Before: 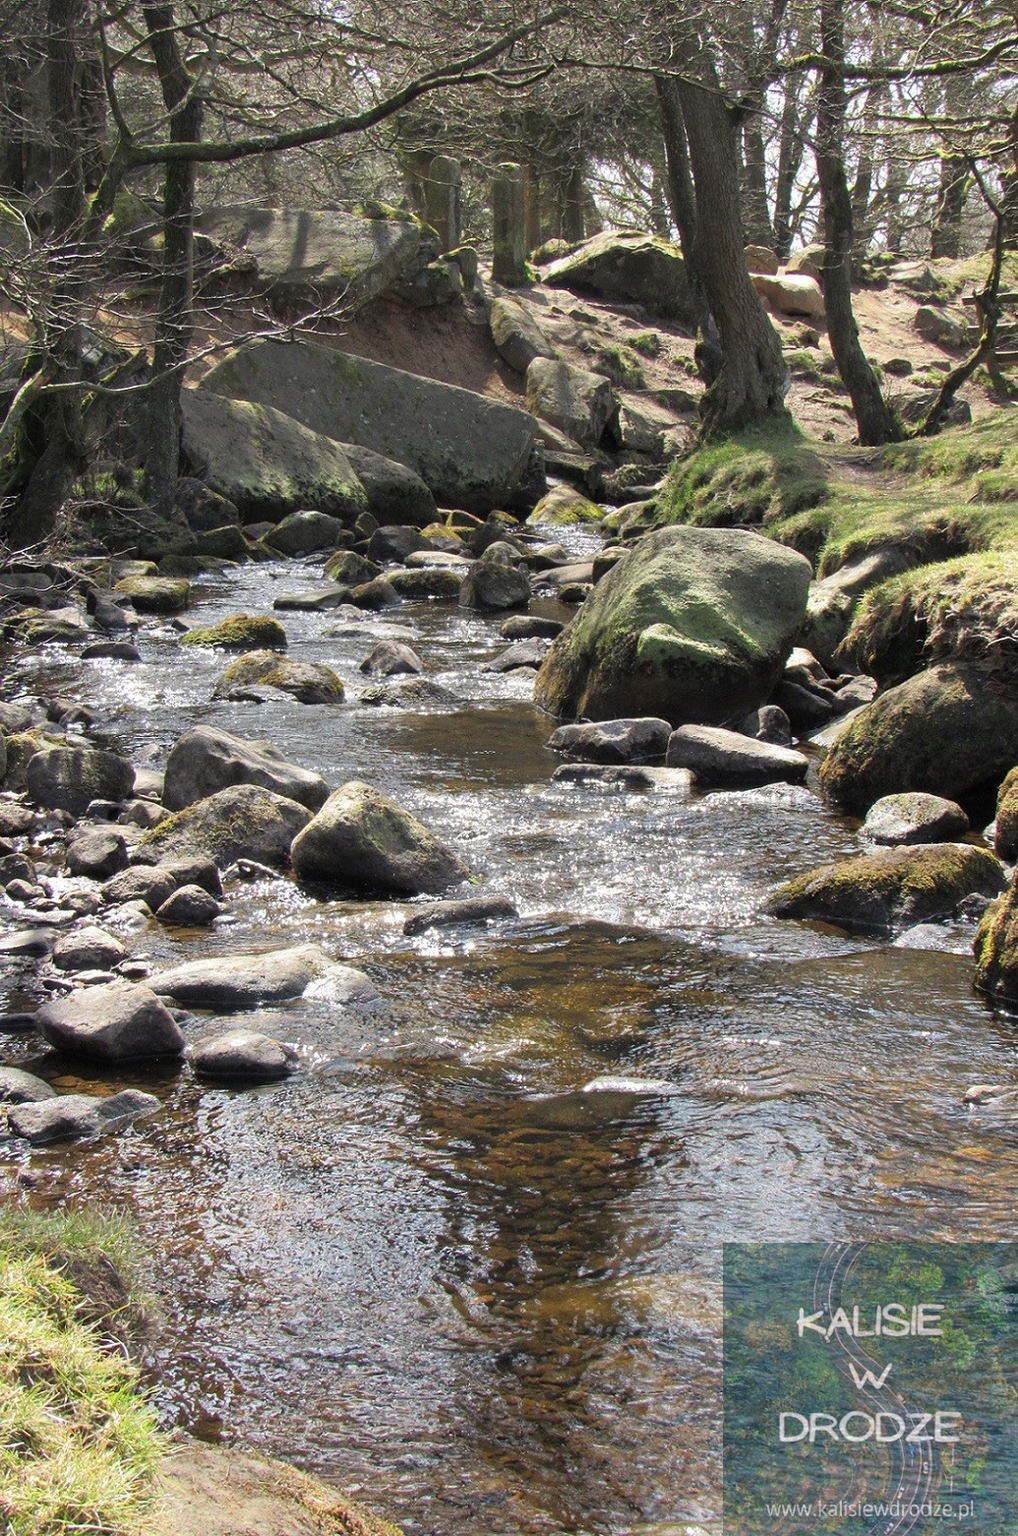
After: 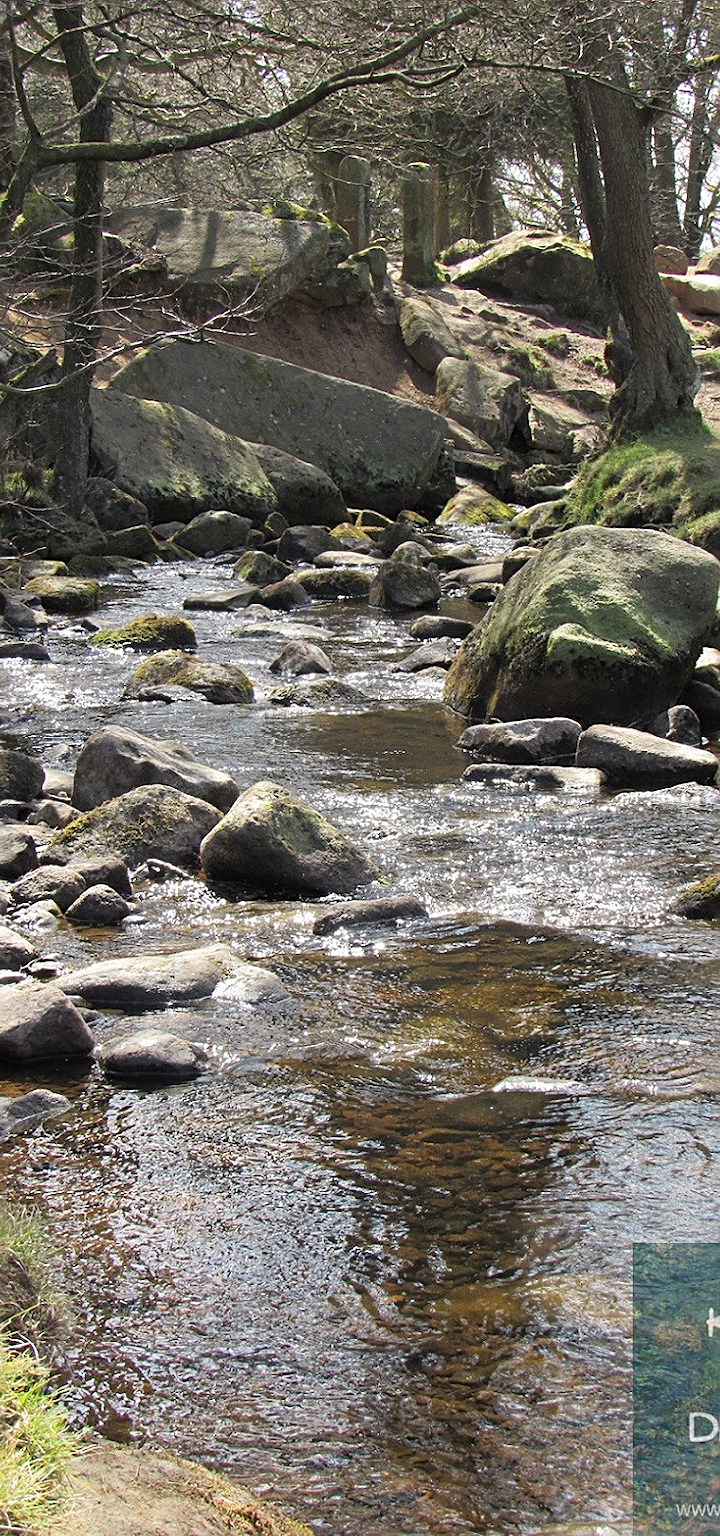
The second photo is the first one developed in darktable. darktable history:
crop and rotate: left 9.003%, right 20.225%
sharpen: radius 2.524, amount 0.33
